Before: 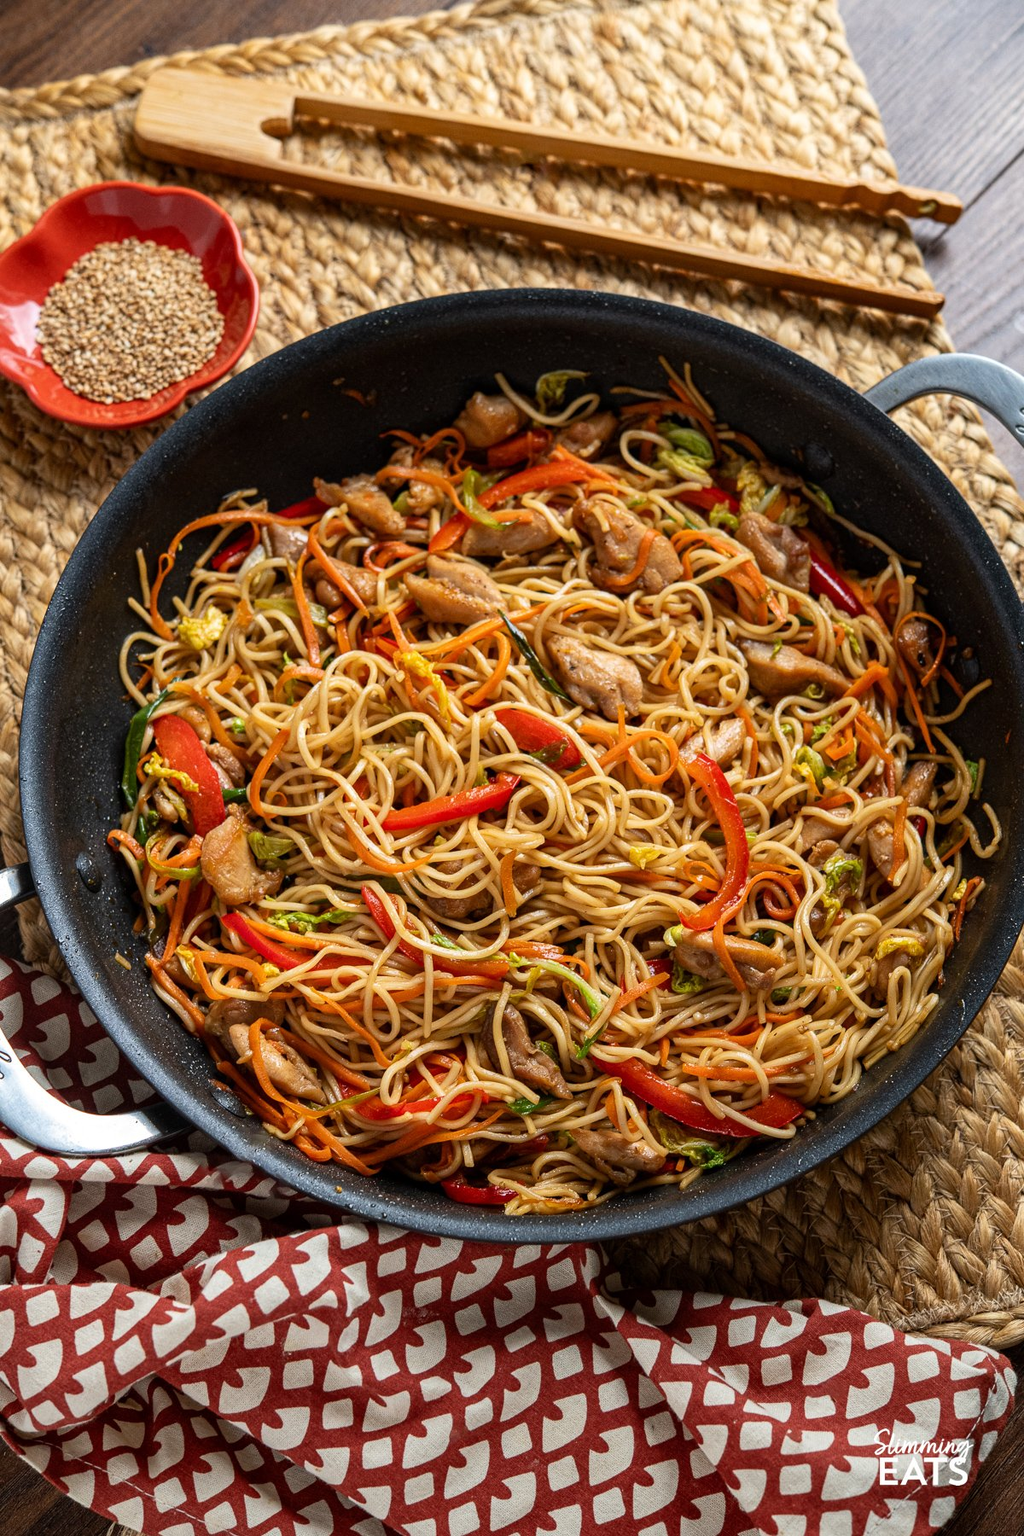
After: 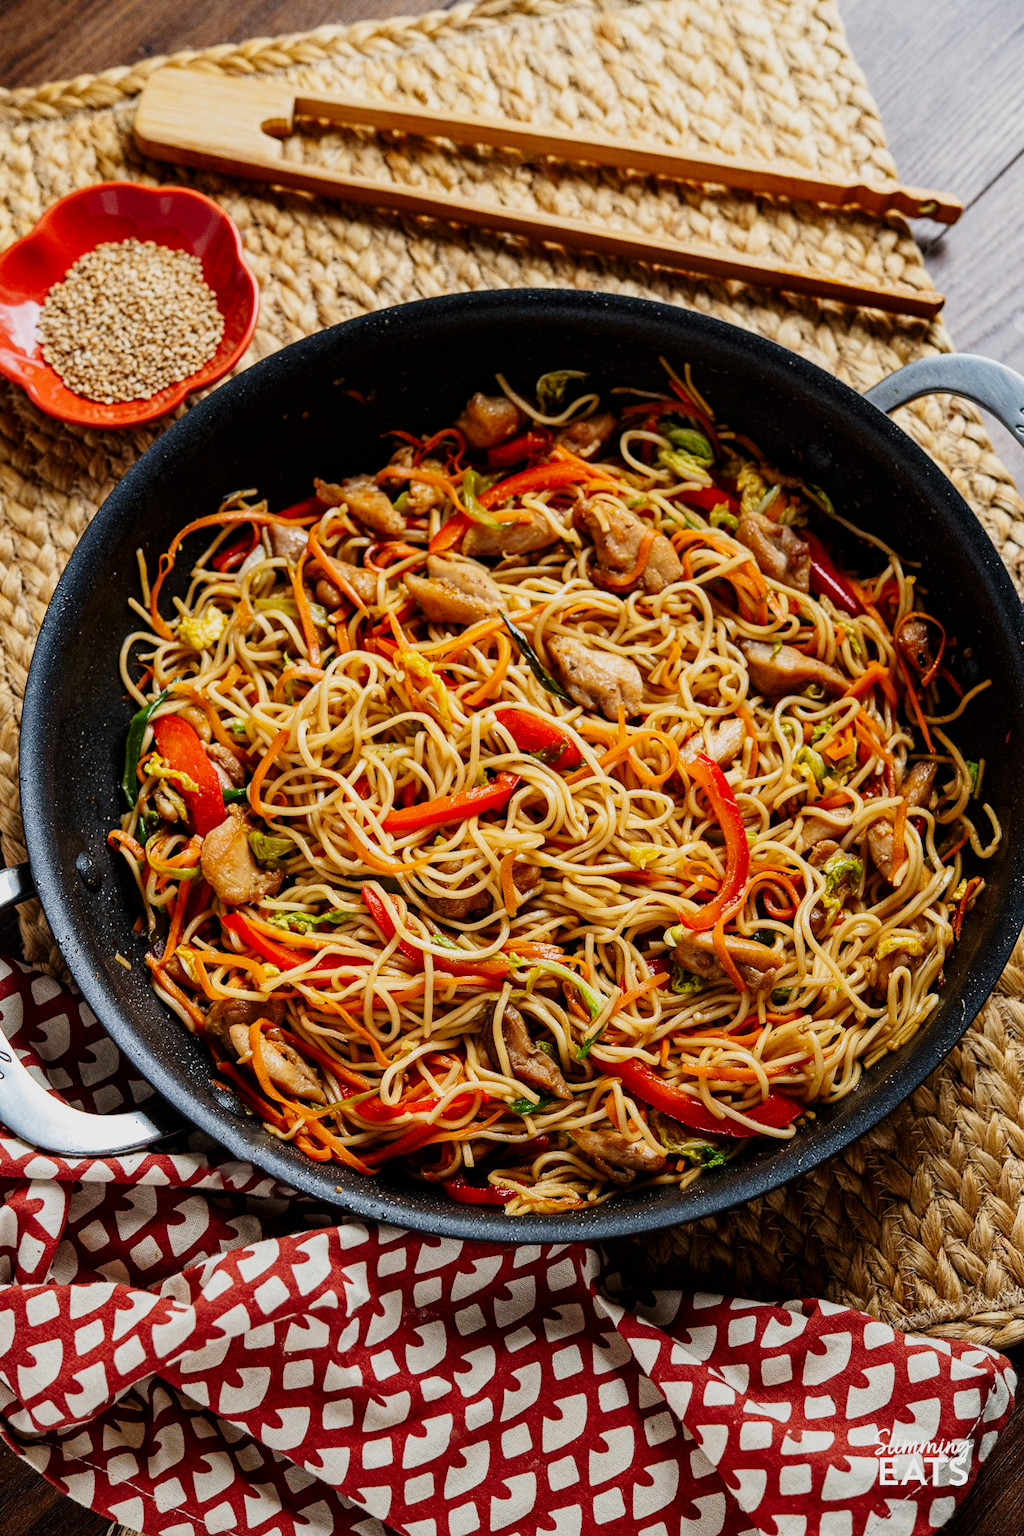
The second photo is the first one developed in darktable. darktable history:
tone curve: curves: ch0 [(0, 0) (0.049, 0.01) (0.154, 0.081) (0.491, 0.519) (0.748, 0.765) (1, 0.919)]; ch1 [(0, 0) (0.172, 0.123) (0.317, 0.272) (0.401, 0.422) (0.489, 0.496) (0.531, 0.557) (0.615, 0.612) (0.741, 0.783) (1, 1)]; ch2 [(0, 0) (0.411, 0.424) (0.483, 0.478) (0.544, 0.56) (0.686, 0.638) (1, 1)], preserve colors none
tone equalizer: on, module defaults
